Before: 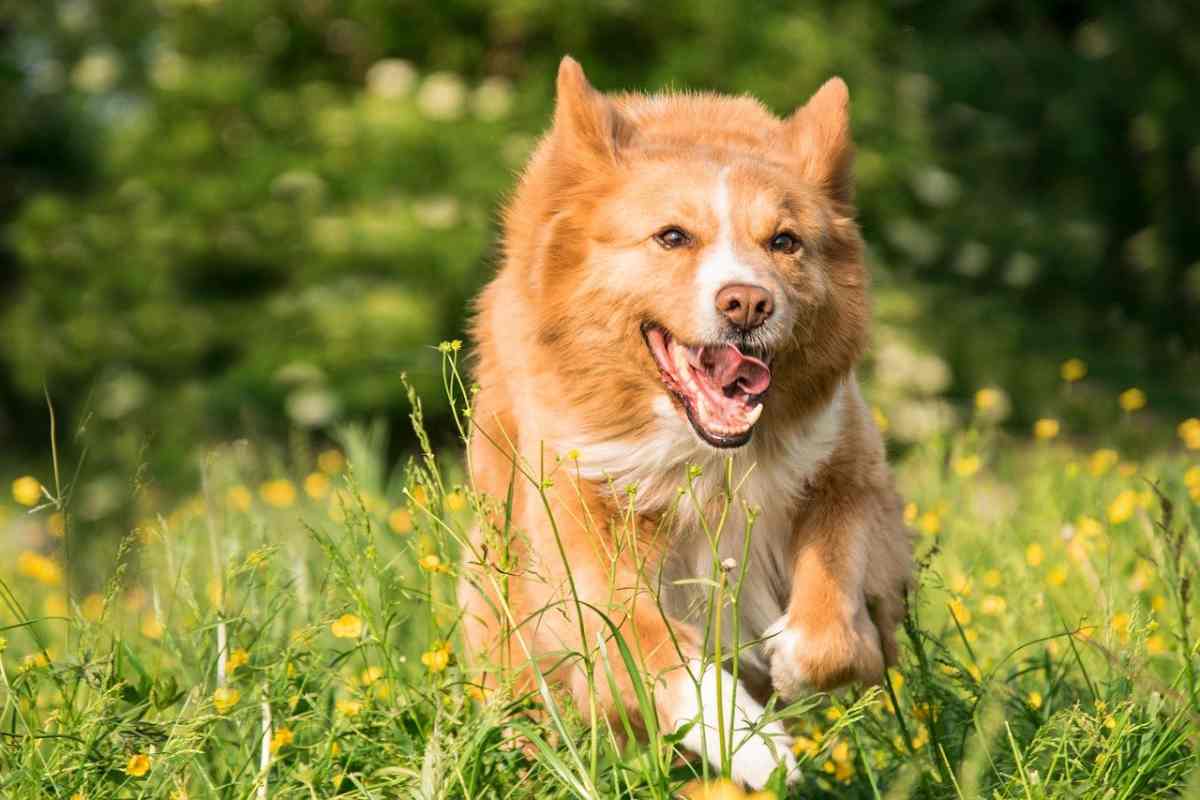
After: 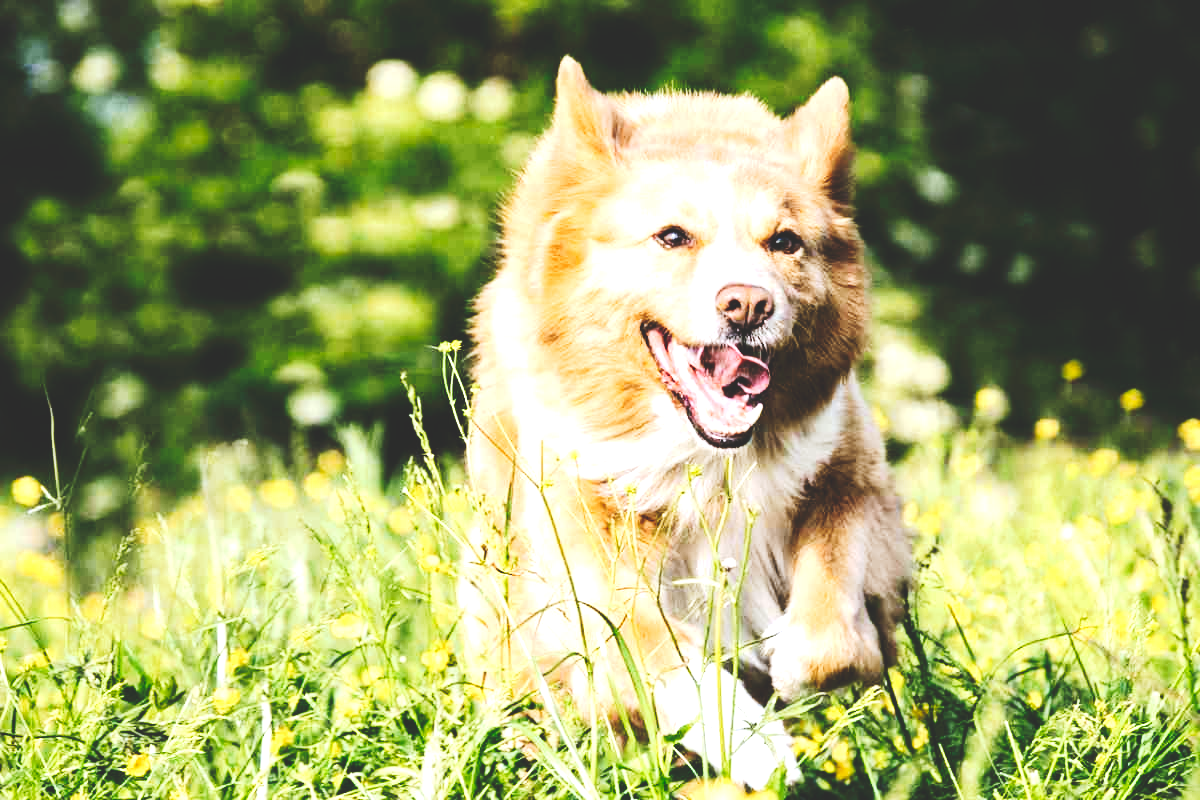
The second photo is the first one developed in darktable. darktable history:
white balance: red 0.948, green 1.02, blue 1.176
tone equalizer: -8 EV -1.08 EV, -7 EV -1.01 EV, -6 EV -0.867 EV, -5 EV -0.578 EV, -3 EV 0.578 EV, -2 EV 0.867 EV, -1 EV 1.01 EV, +0 EV 1.08 EV, edges refinement/feathering 500, mask exposure compensation -1.57 EV, preserve details no
tone curve: curves: ch0 [(0, 0) (0.003, 0.172) (0.011, 0.177) (0.025, 0.177) (0.044, 0.177) (0.069, 0.178) (0.1, 0.181) (0.136, 0.19) (0.177, 0.208) (0.224, 0.226) (0.277, 0.274) (0.335, 0.338) (0.399, 0.43) (0.468, 0.535) (0.543, 0.635) (0.623, 0.726) (0.709, 0.815) (0.801, 0.882) (0.898, 0.936) (1, 1)], preserve colors none
exposure: black level correction -0.005, exposure 0.054 EV, compensate highlight preservation false
